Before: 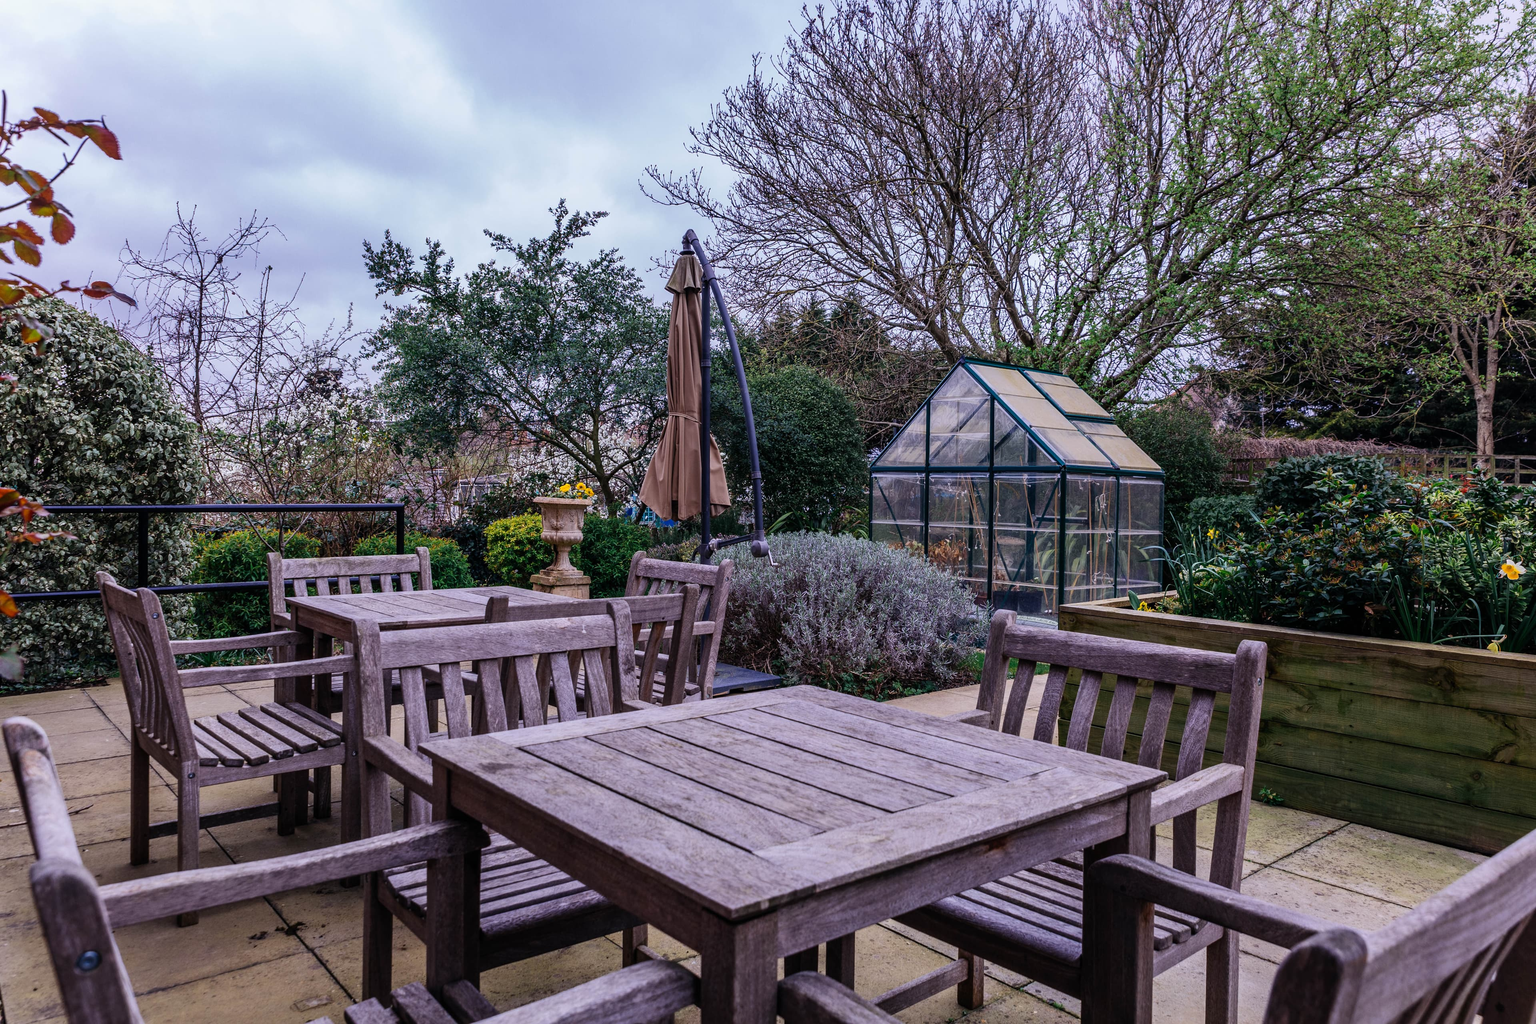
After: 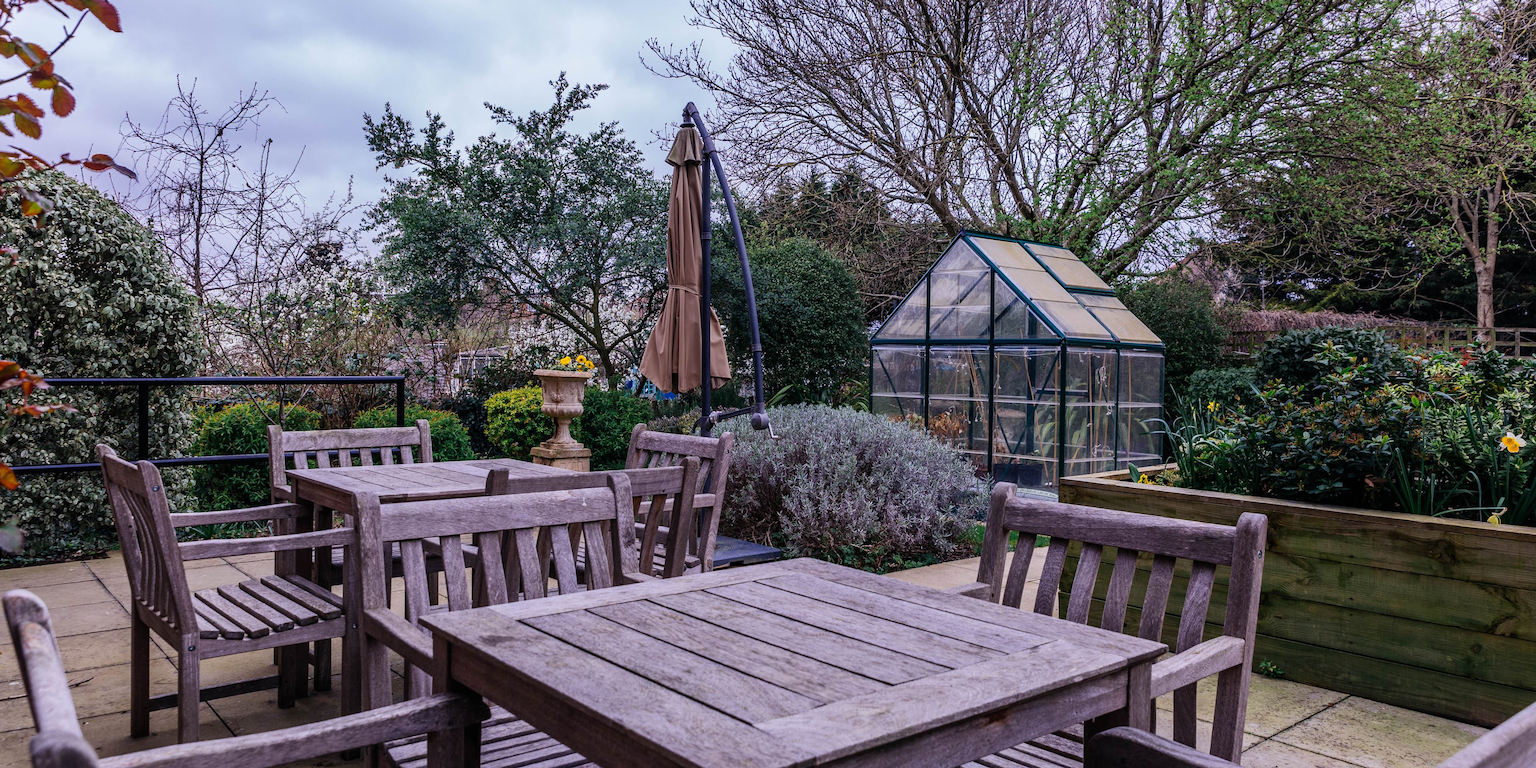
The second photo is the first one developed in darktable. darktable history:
crop and rotate: top 12.465%, bottom 12.534%
